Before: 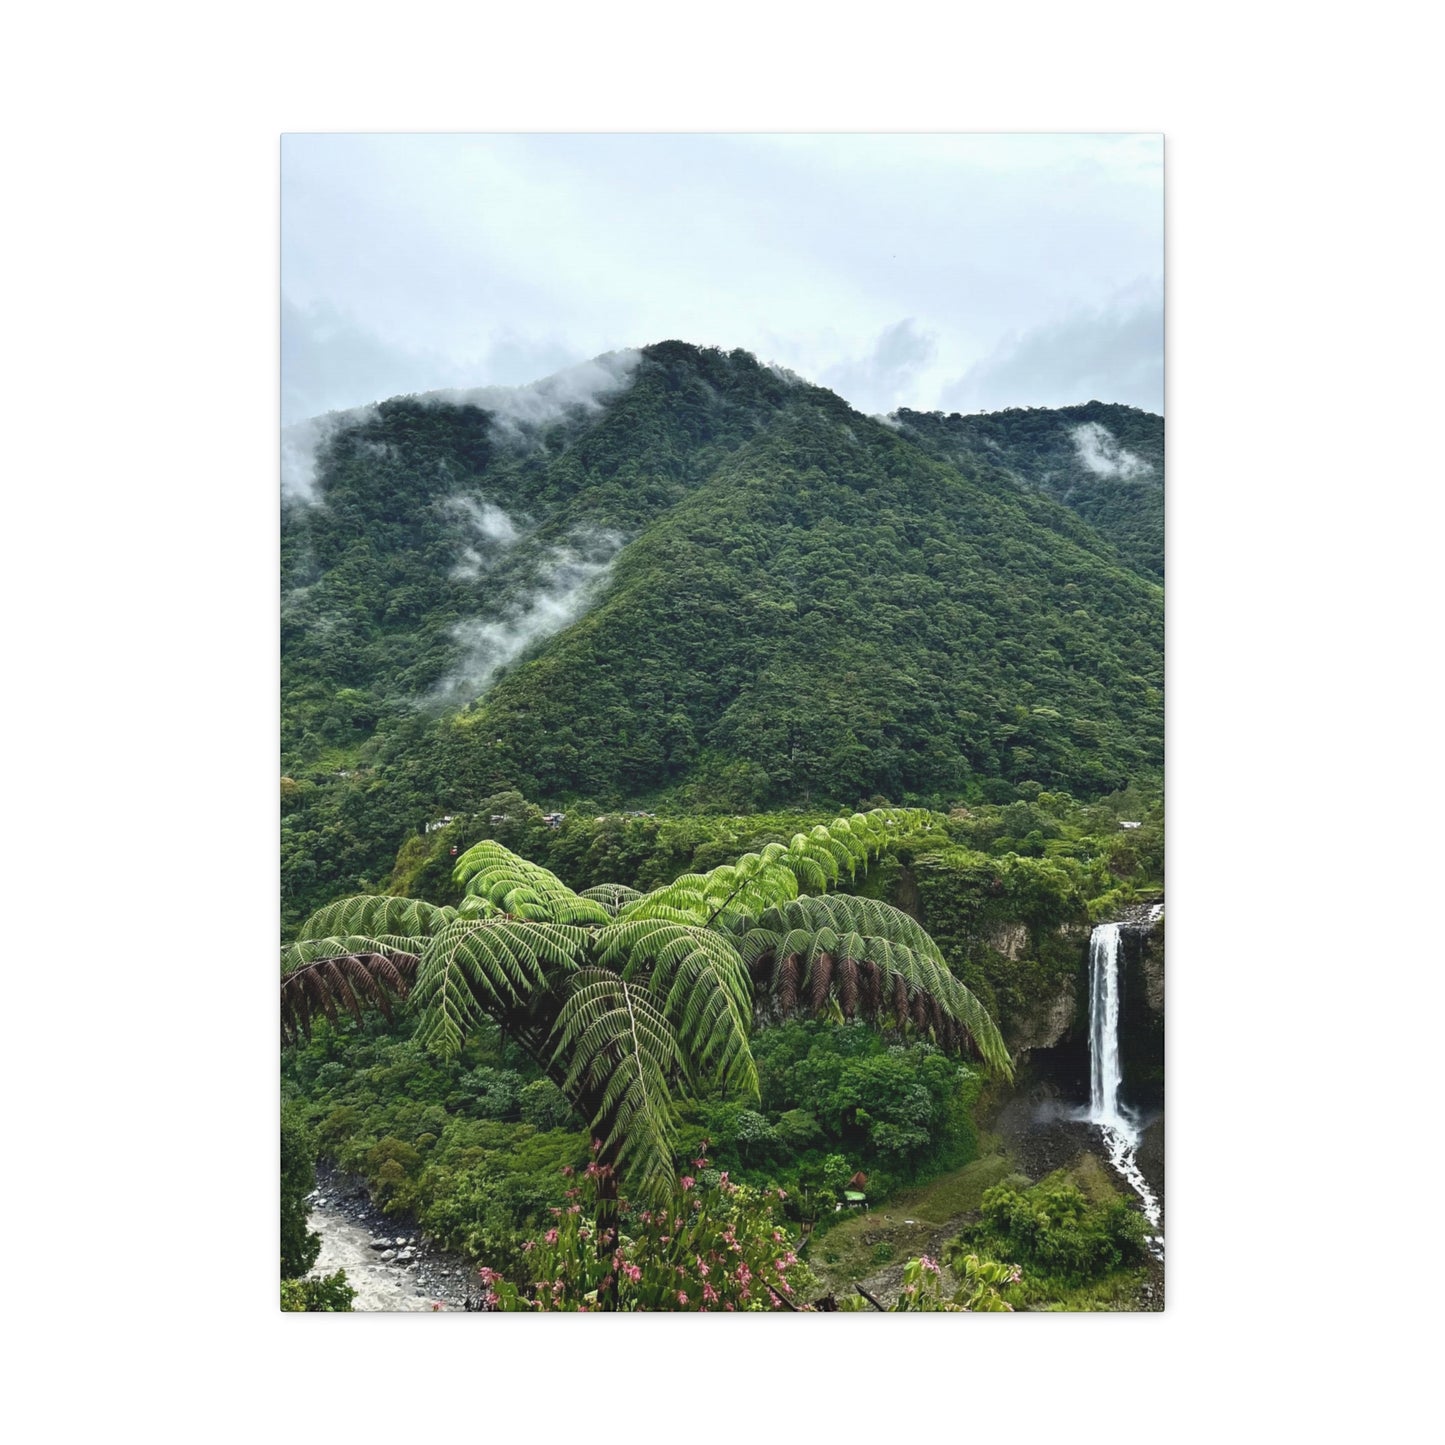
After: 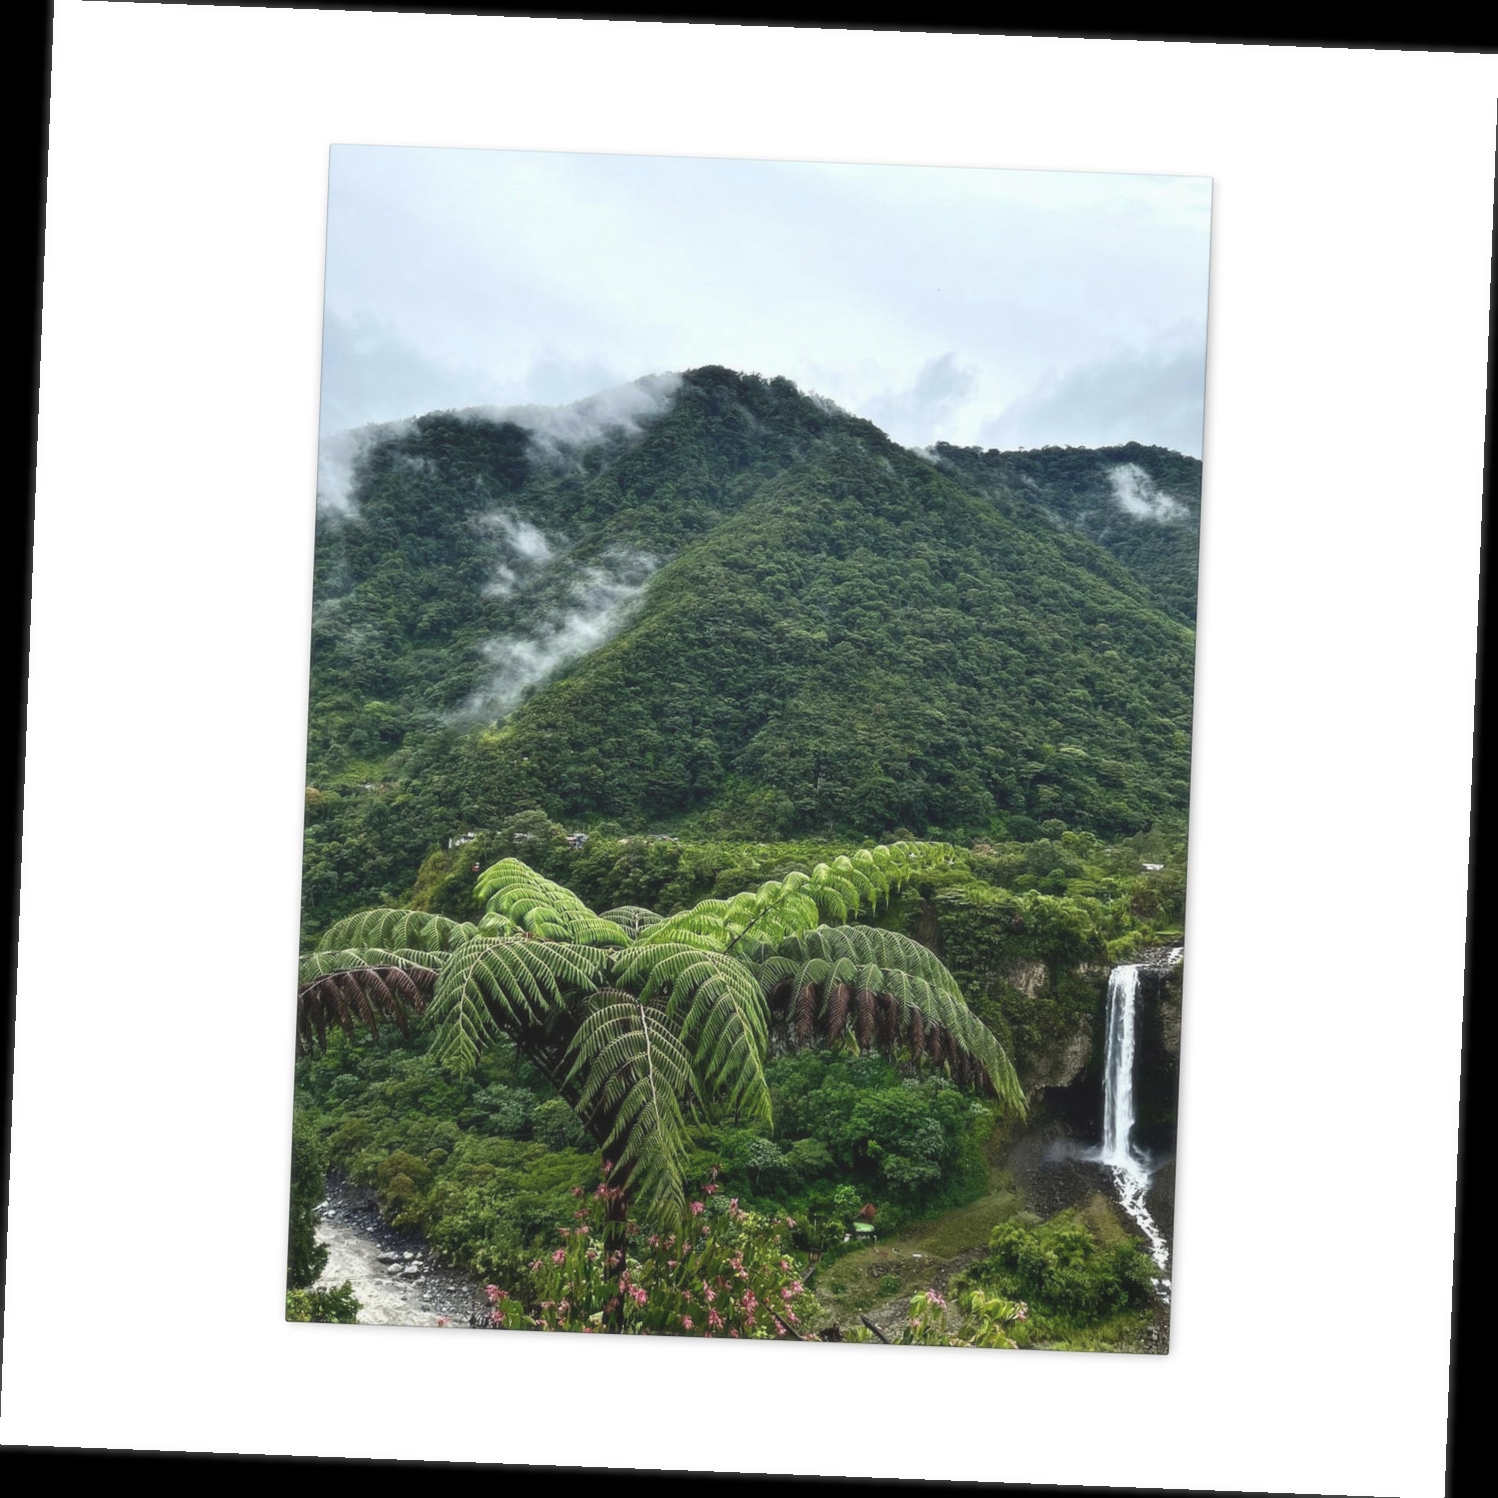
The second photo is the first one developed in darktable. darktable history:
rotate and perspective: rotation 2.17°, automatic cropping off
soften: size 10%, saturation 50%, brightness 0.2 EV, mix 10%
